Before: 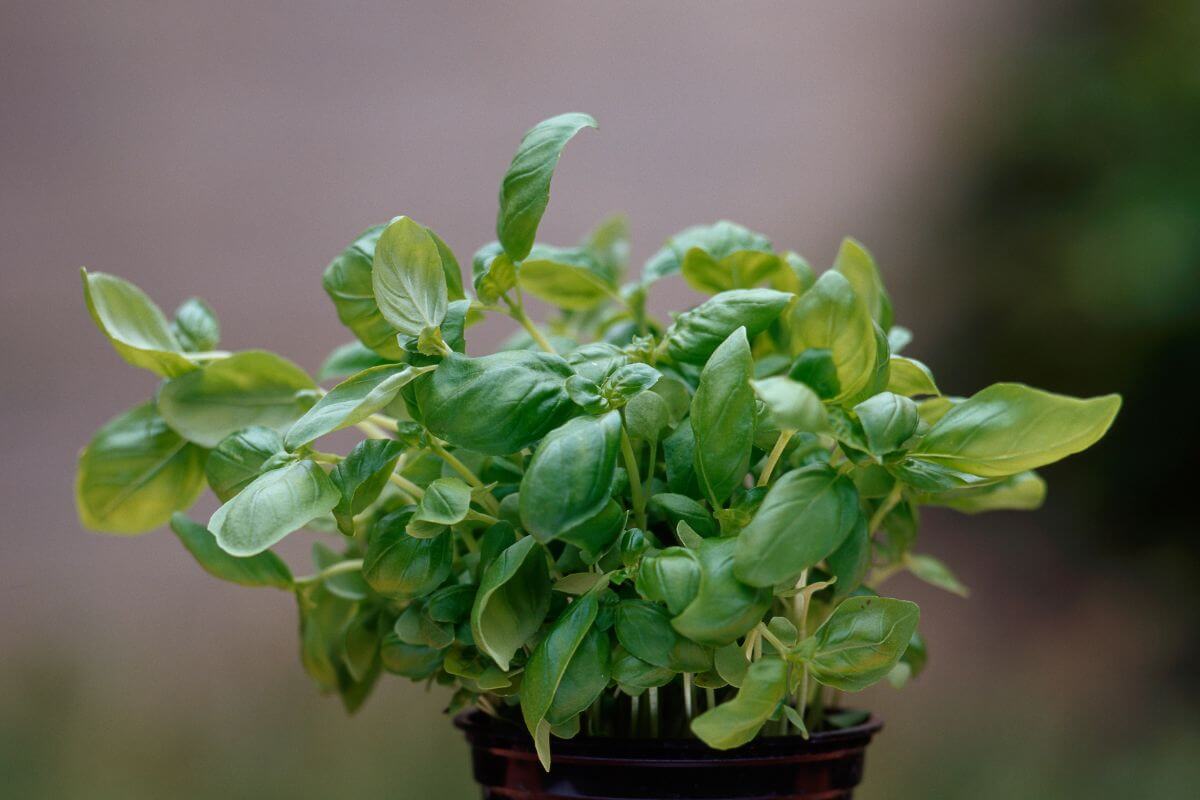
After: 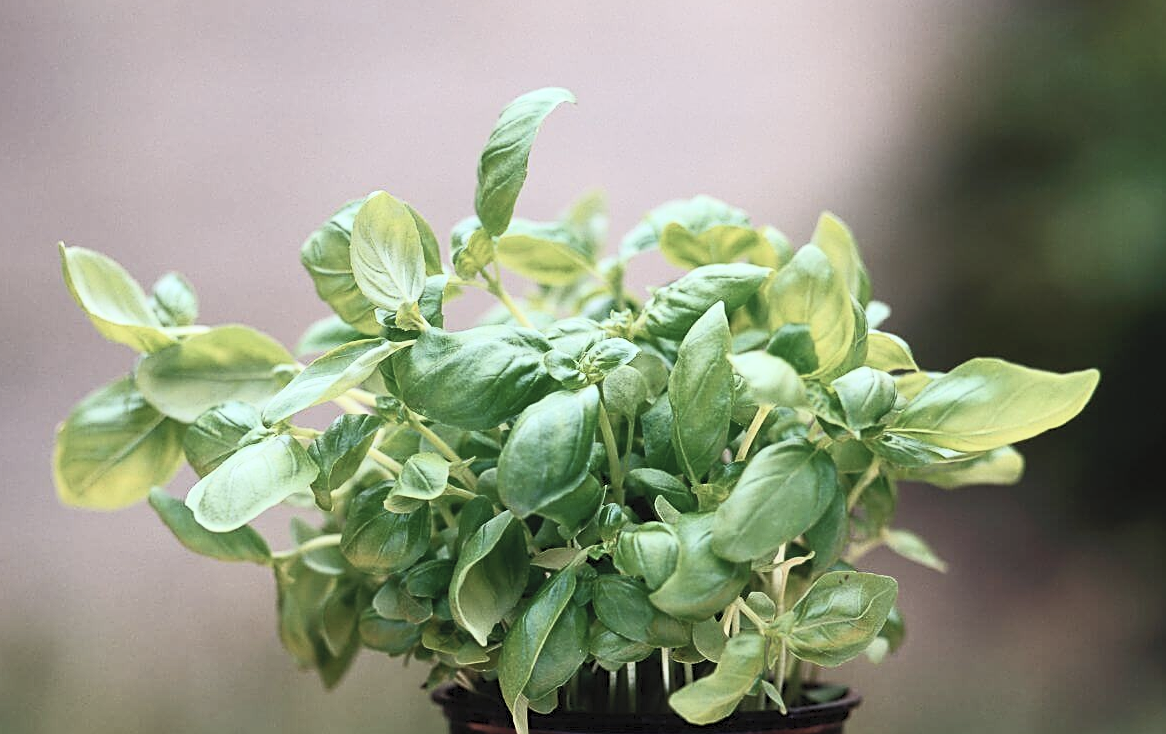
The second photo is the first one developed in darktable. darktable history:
contrast brightness saturation: contrast 0.434, brightness 0.559, saturation -0.209
crop: left 1.875%, top 3.213%, right 0.94%, bottom 4.954%
sharpen: on, module defaults
